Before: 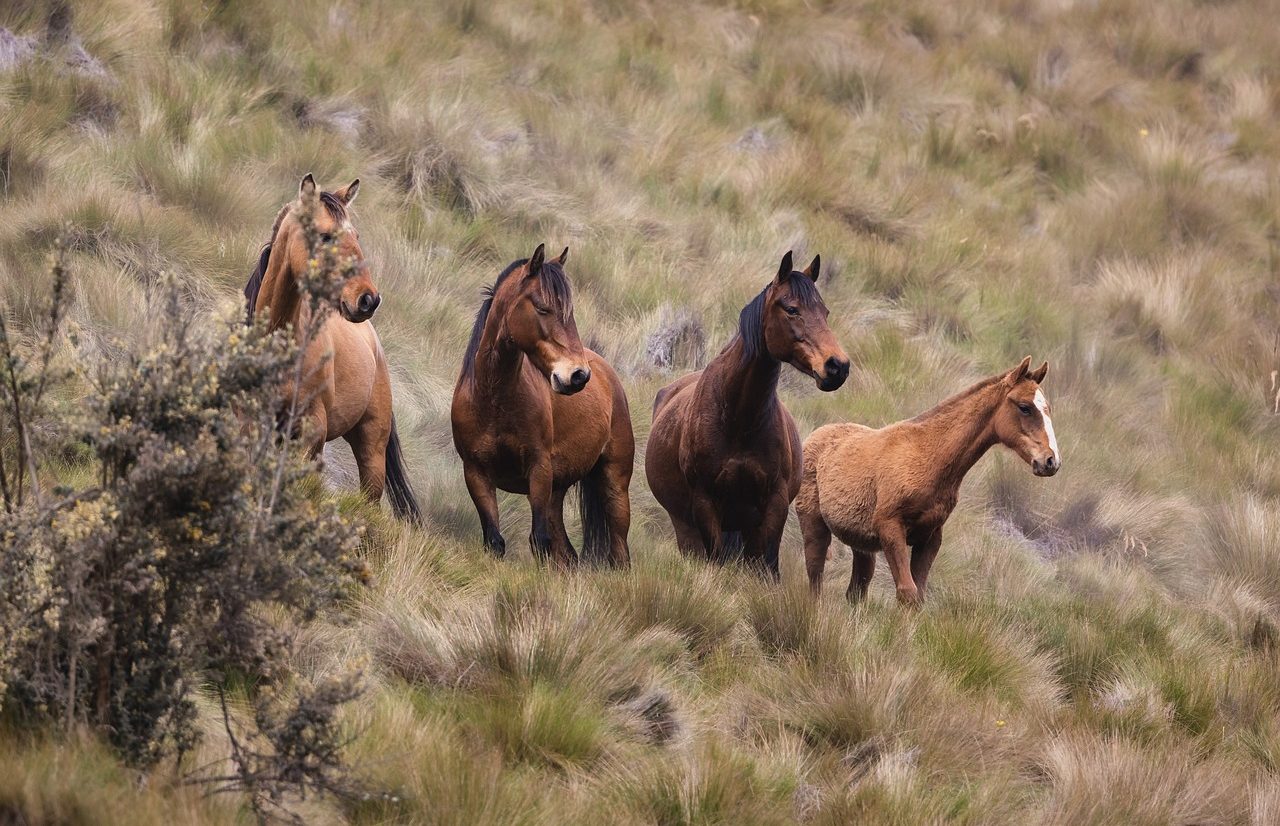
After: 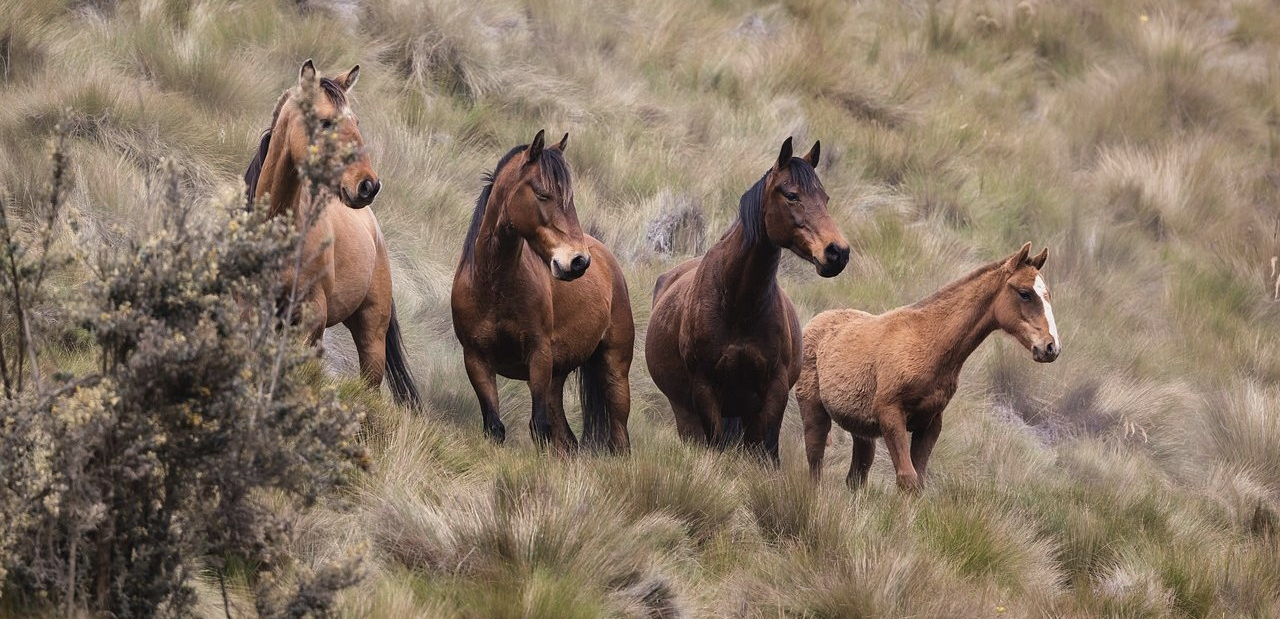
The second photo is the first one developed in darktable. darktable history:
crop: top 13.819%, bottom 11.169%
contrast brightness saturation: saturation -0.17
